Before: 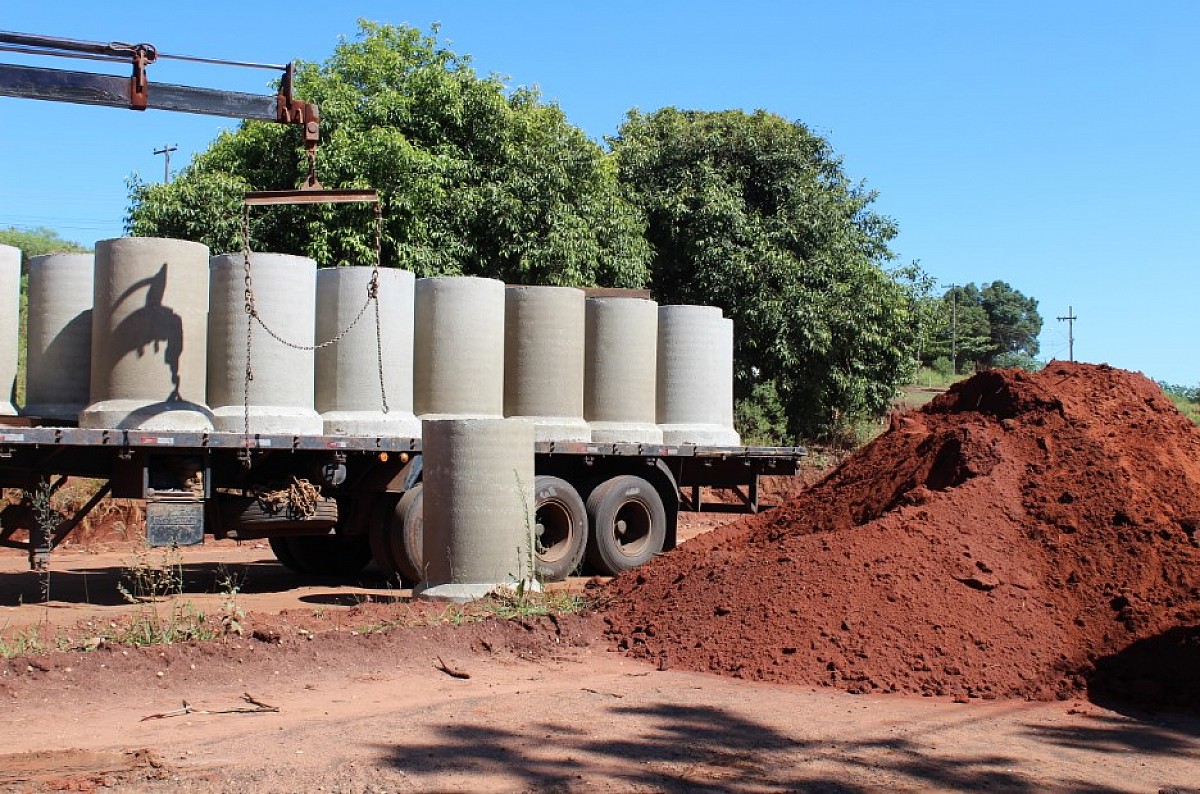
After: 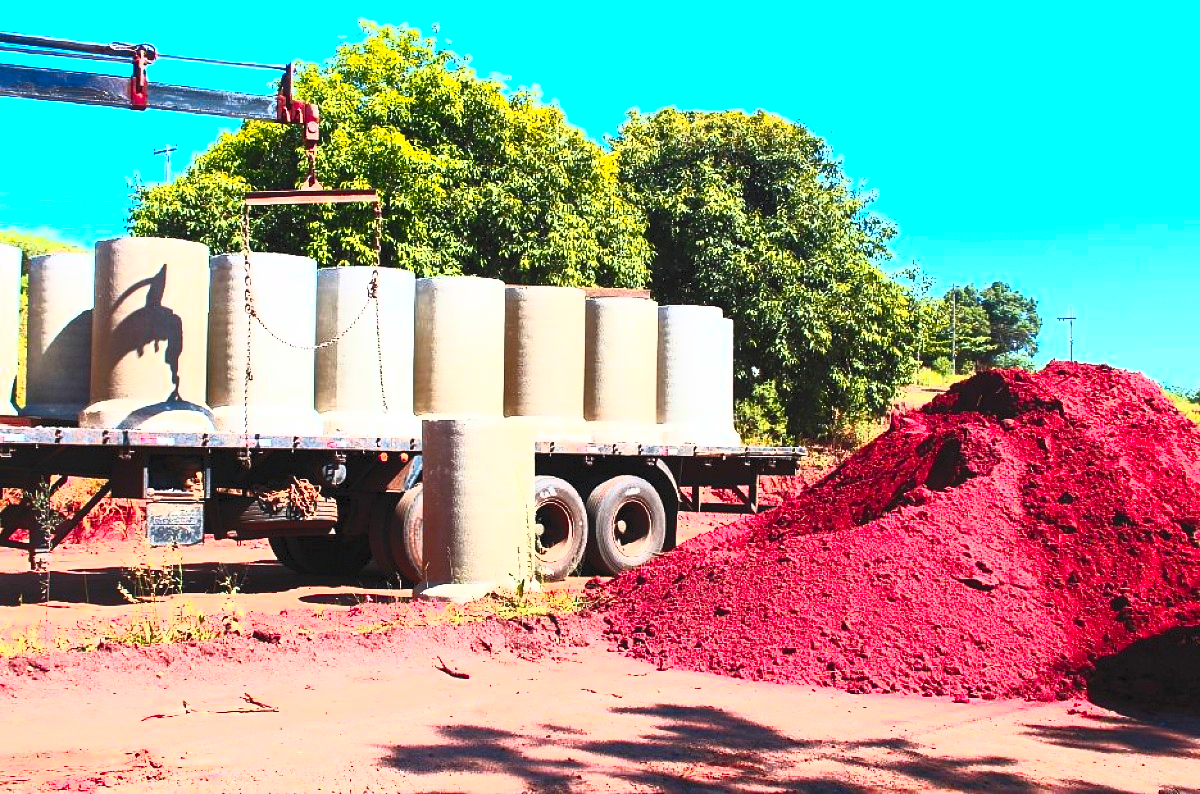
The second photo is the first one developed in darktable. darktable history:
color zones: curves: ch1 [(0.235, 0.558) (0.75, 0.5)]; ch2 [(0.25, 0.462) (0.749, 0.457)], mix 40.67%
contrast brightness saturation: contrast 1, brightness 1, saturation 1
